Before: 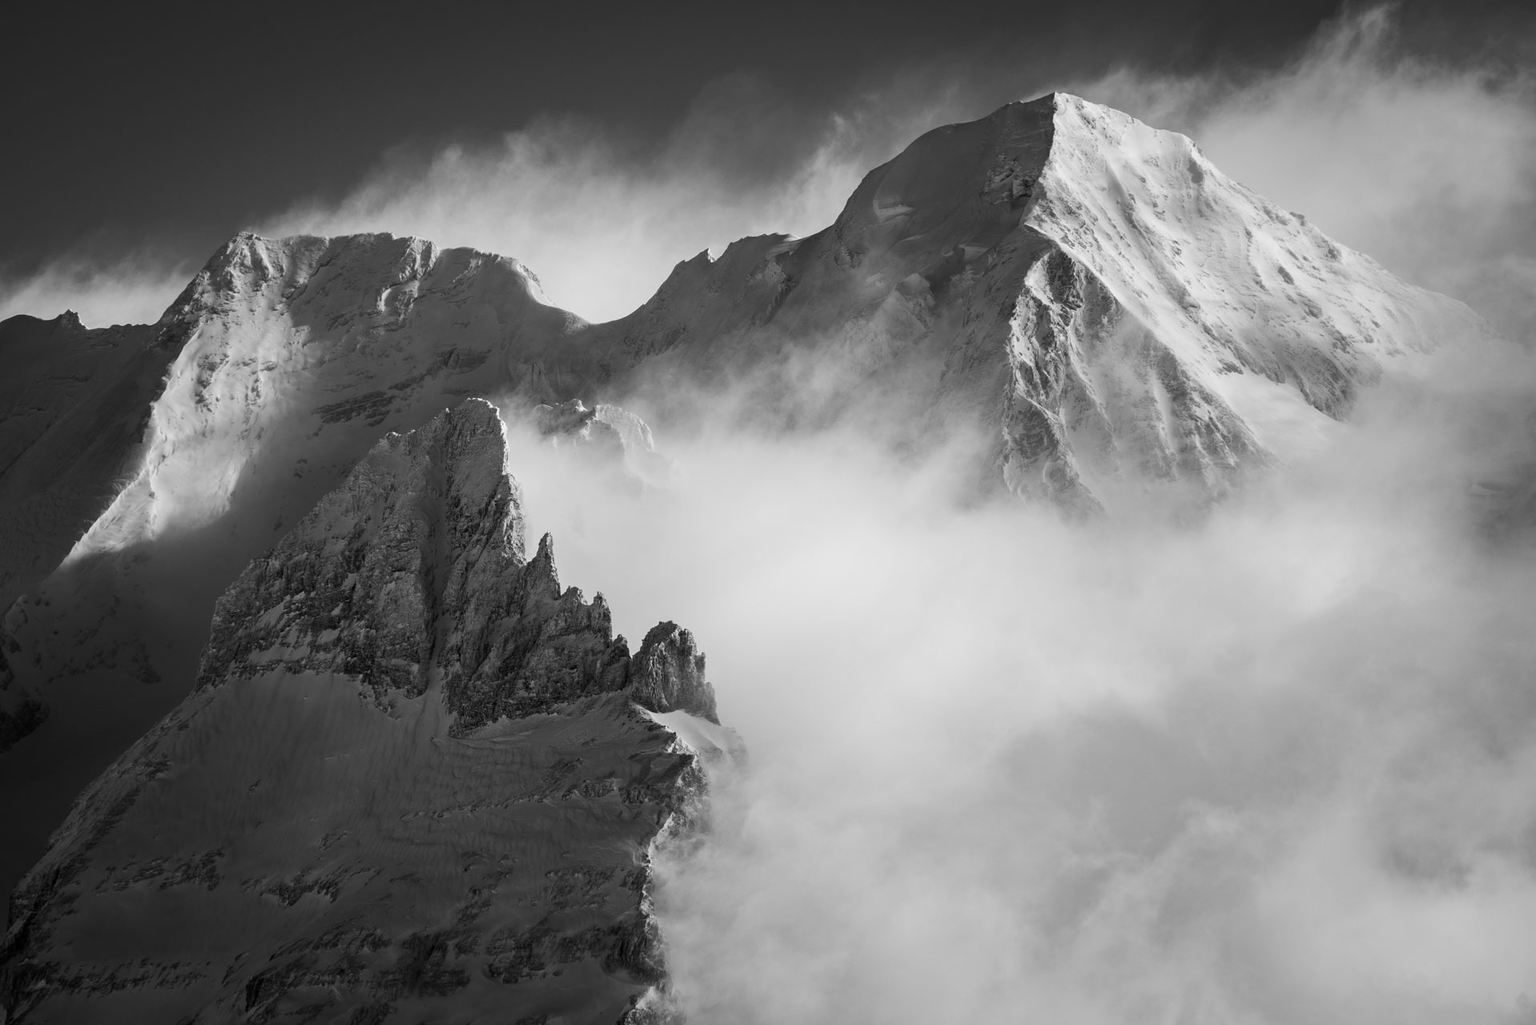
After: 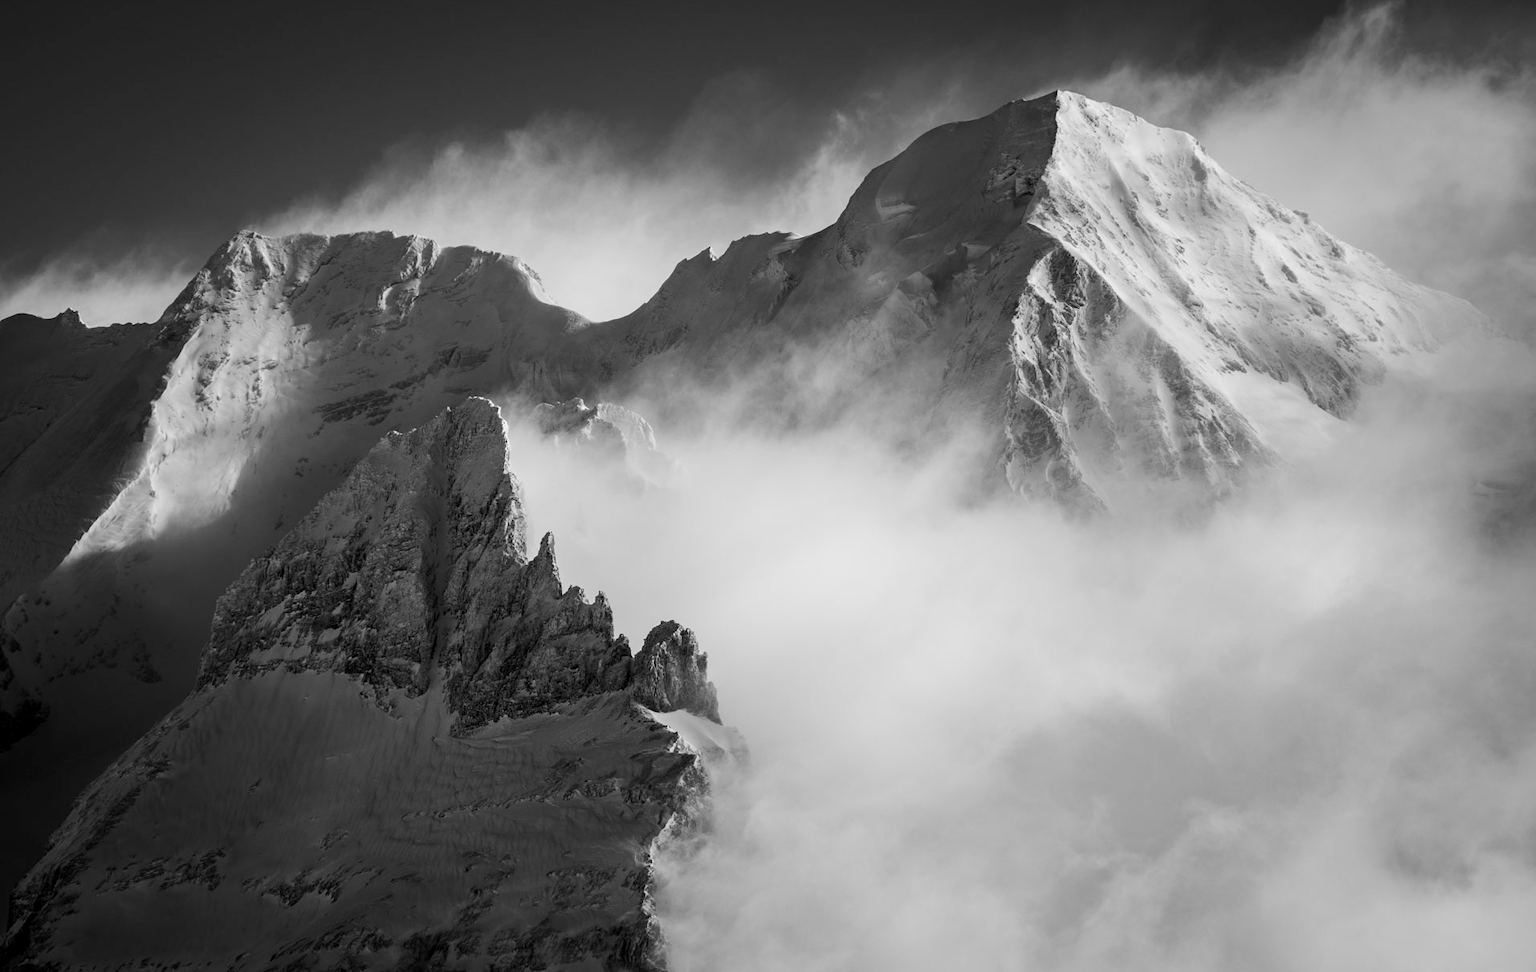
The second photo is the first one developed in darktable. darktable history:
exposure: black level correction 0.001, compensate exposure bias true, compensate highlight preservation false
crop: top 0.307%, right 0.261%, bottom 5.013%
